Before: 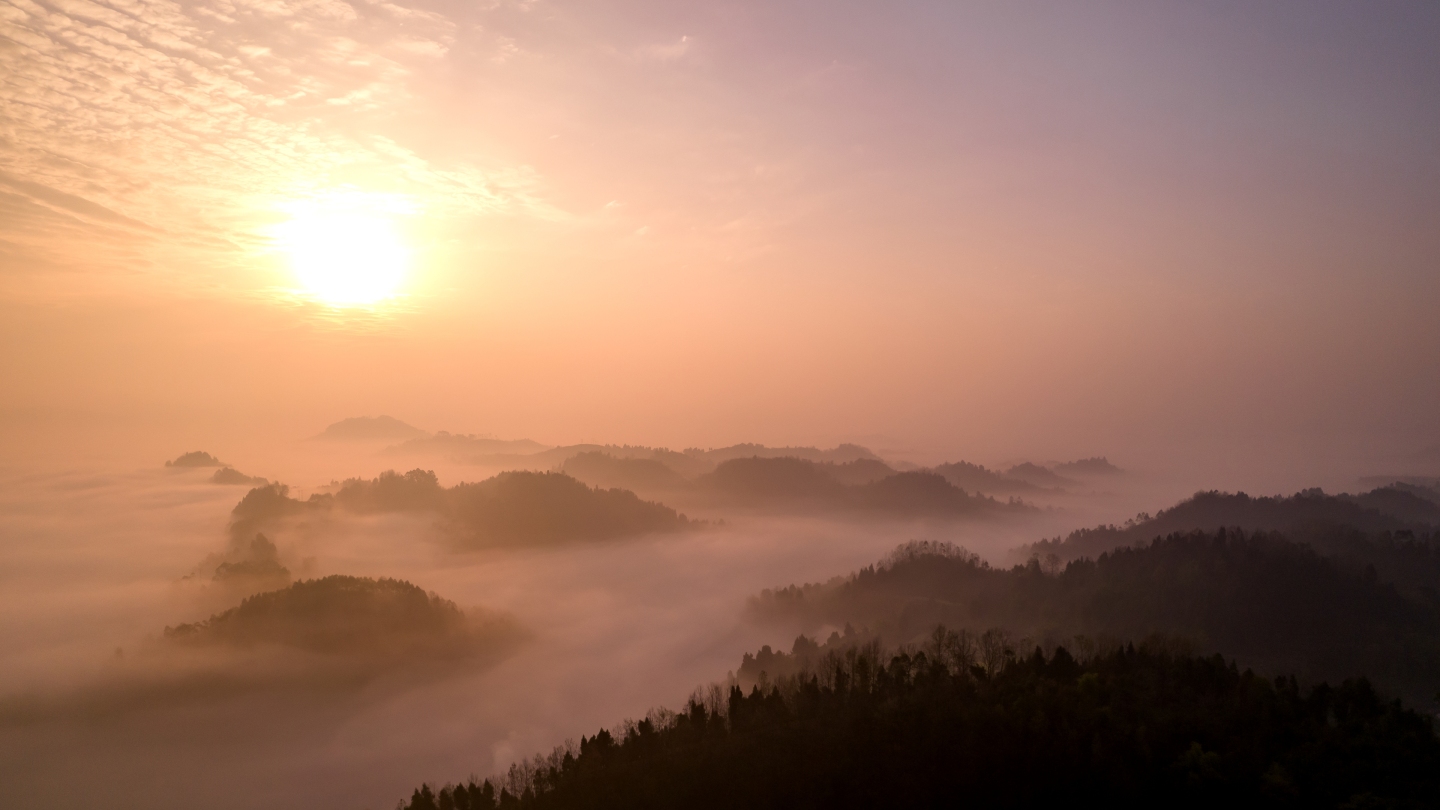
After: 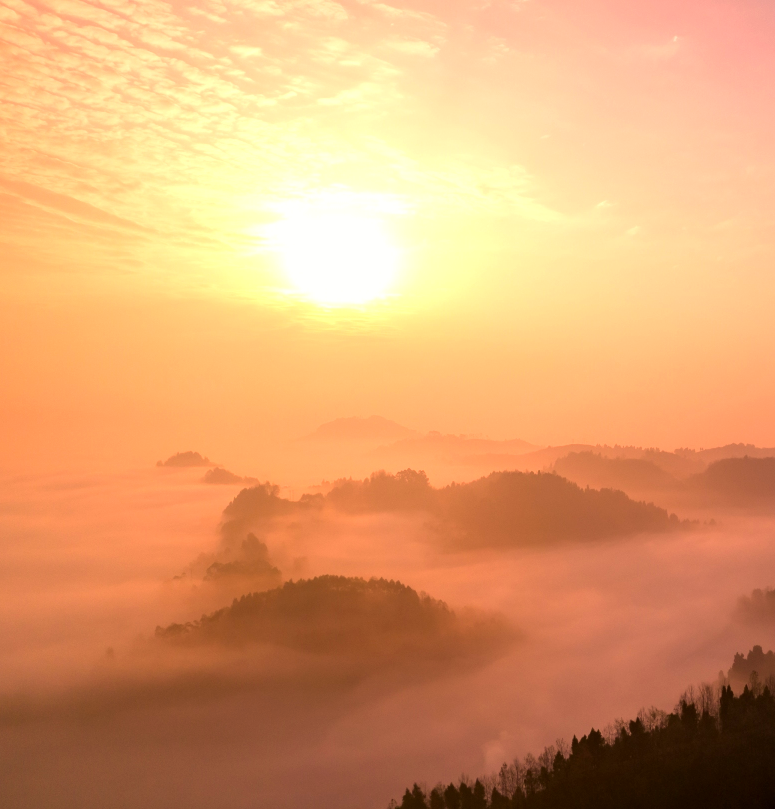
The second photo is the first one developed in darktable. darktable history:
color correction: highlights a* 20.76, highlights b* 19.85
crop: left 0.69%, right 45.484%, bottom 0.089%
exposure: exposure 0.506 EV, compensate highlight preservation false
